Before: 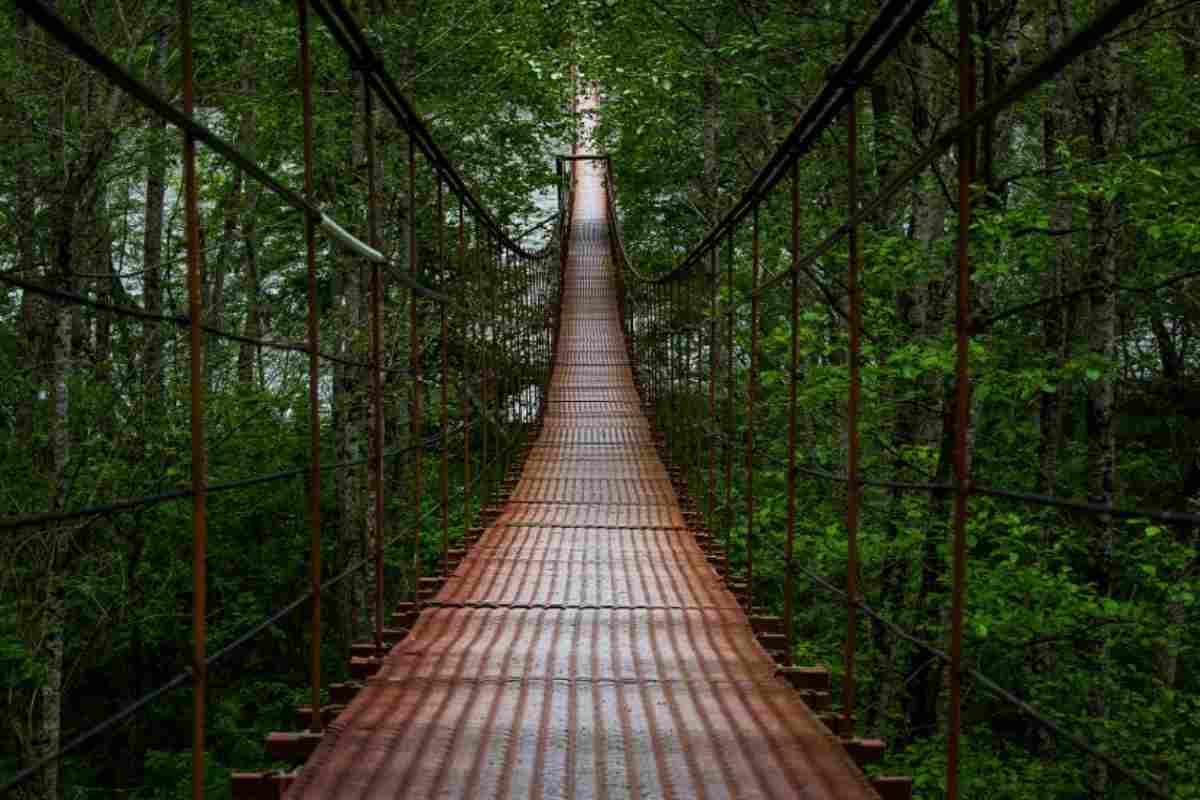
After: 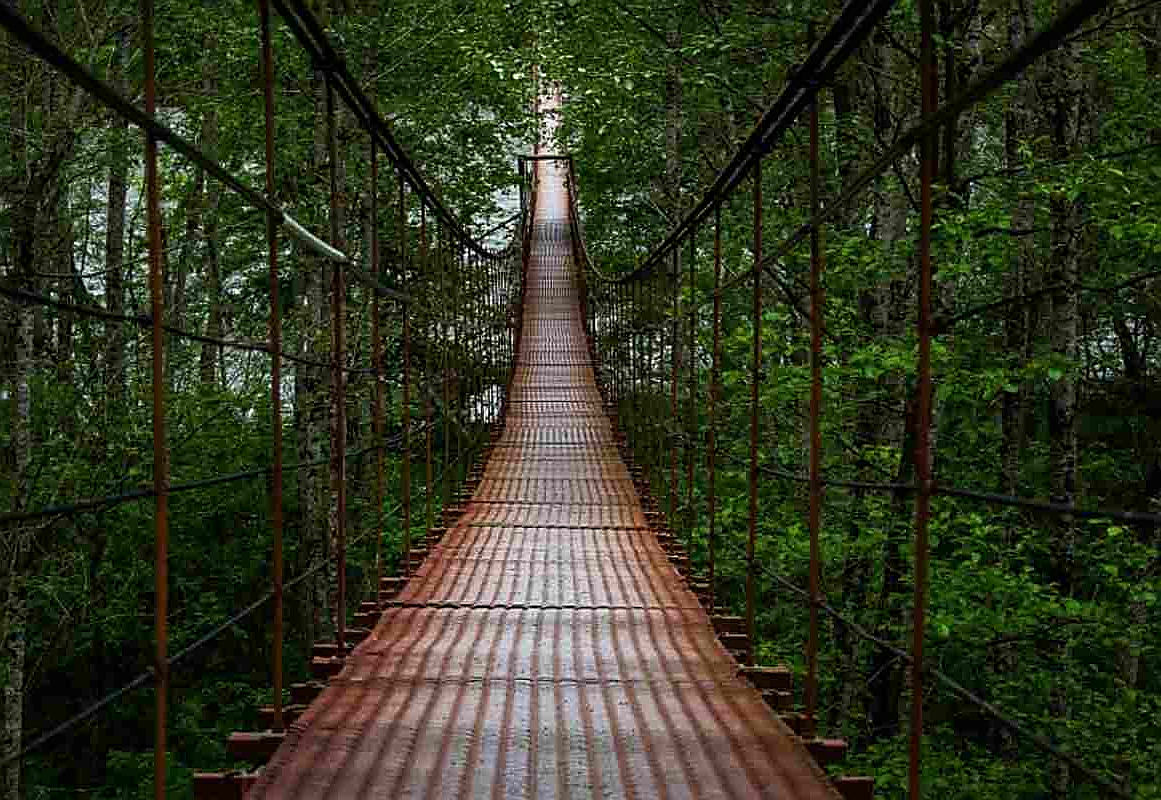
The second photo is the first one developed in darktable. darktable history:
sharpen: radius 1.4, amount 1.25, threshold 0.7
crop and rotate: left 3.238%
